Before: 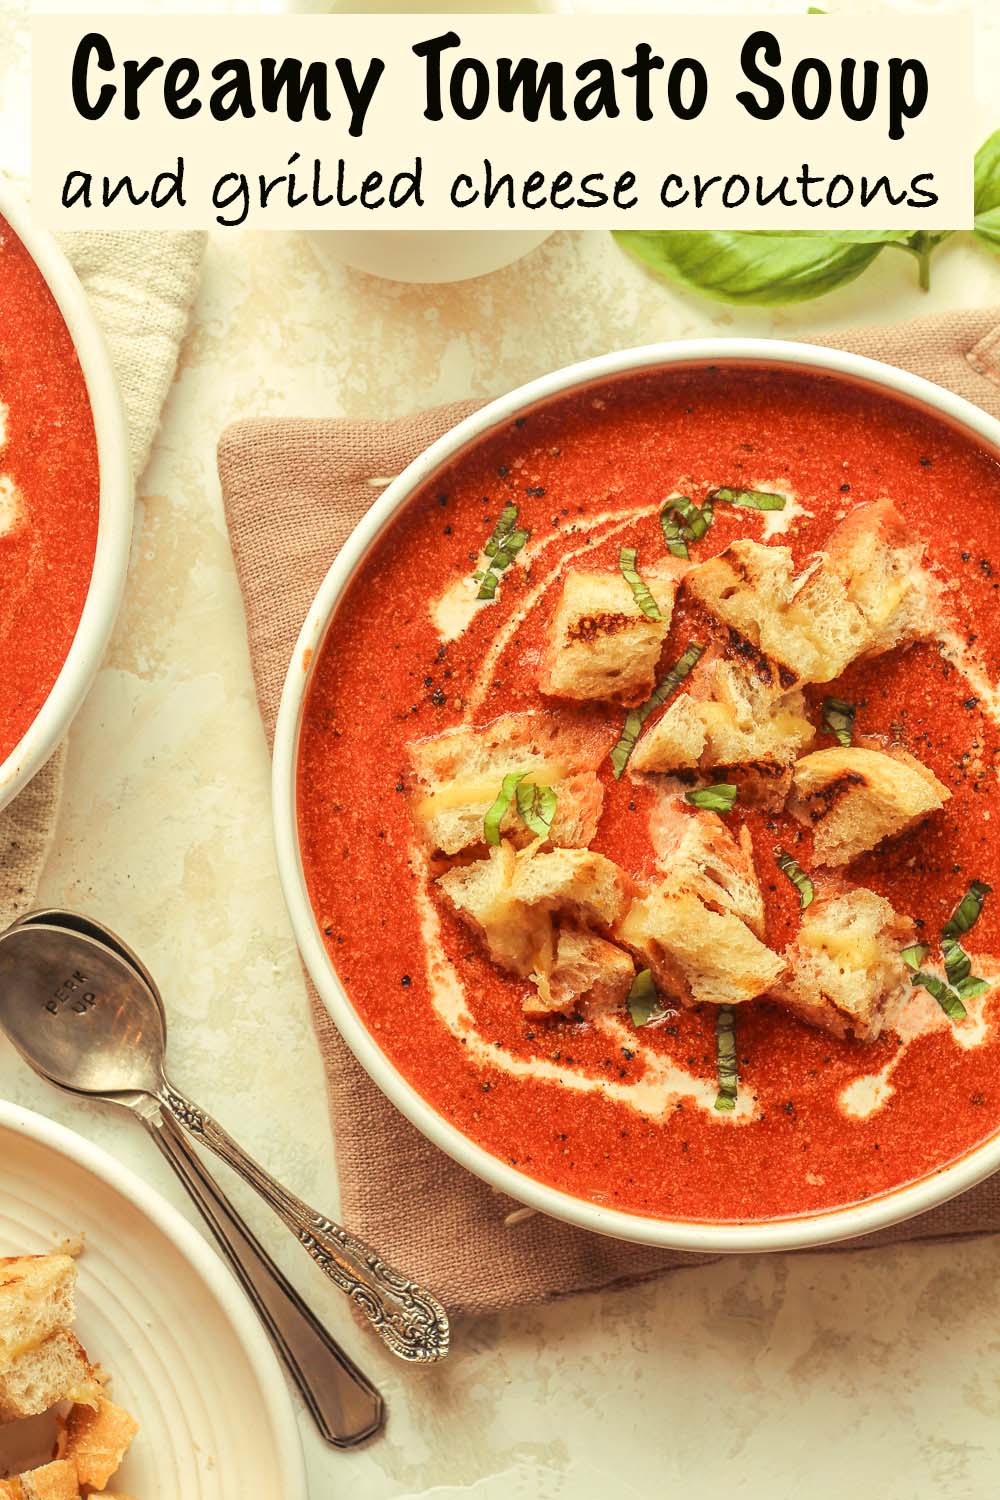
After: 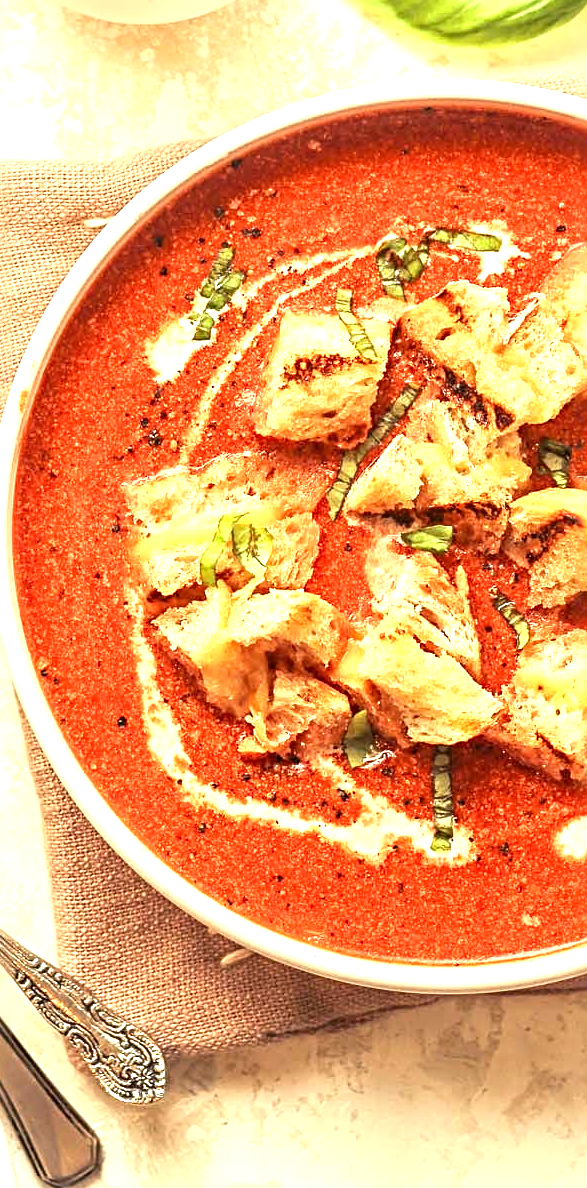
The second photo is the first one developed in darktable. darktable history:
crop and rotate: left 28.424%, top 17.312%, right 12.781%, bottom 3.451%
sharpen: radius 4.844
exposure: black level correction 0, exposure 1 EV, compensate highlight preservation false
